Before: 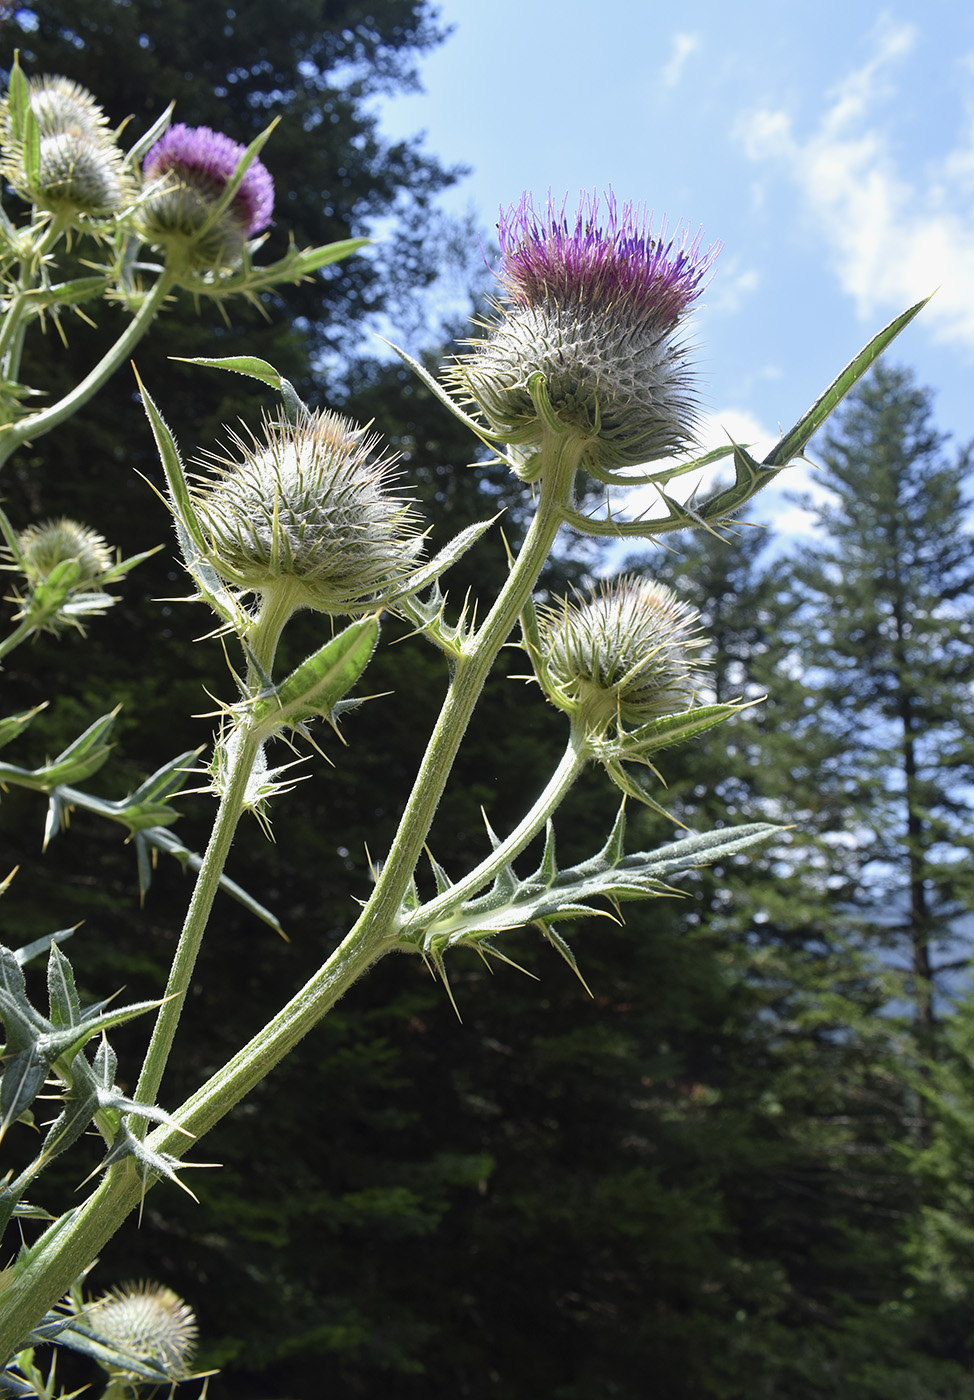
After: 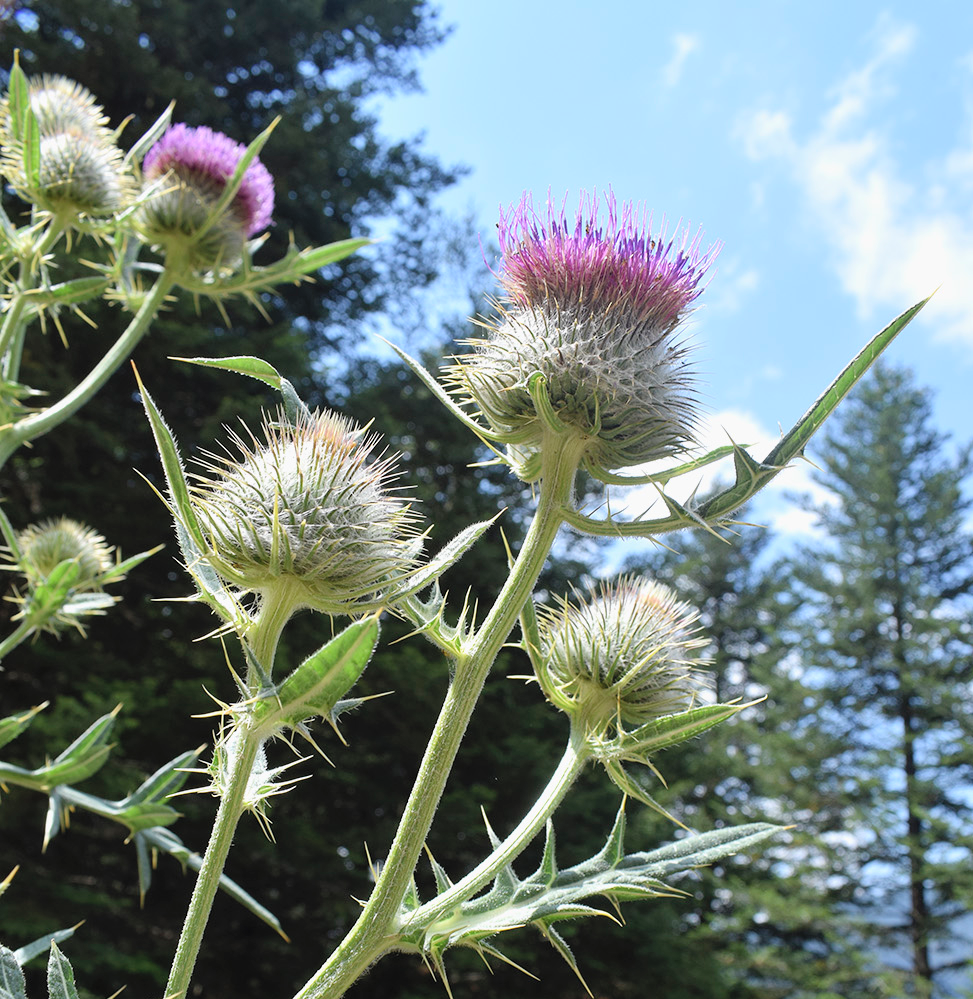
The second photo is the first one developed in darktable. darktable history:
crop: bottom 28.576%
contrast brightness saturation: brightness 0.15
